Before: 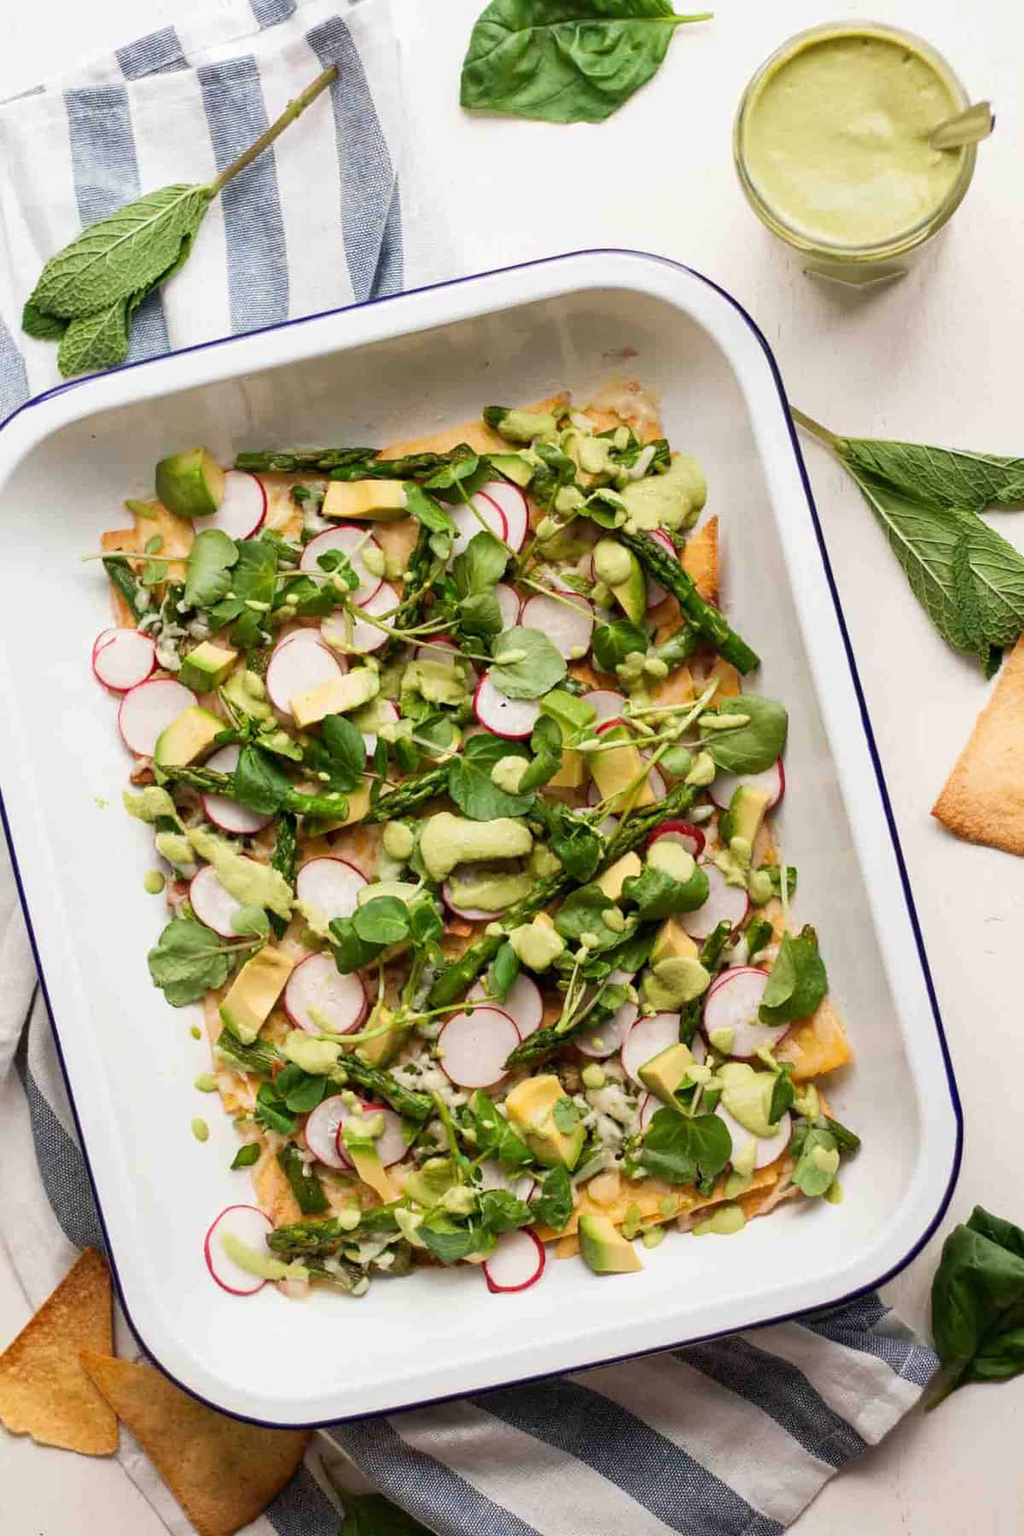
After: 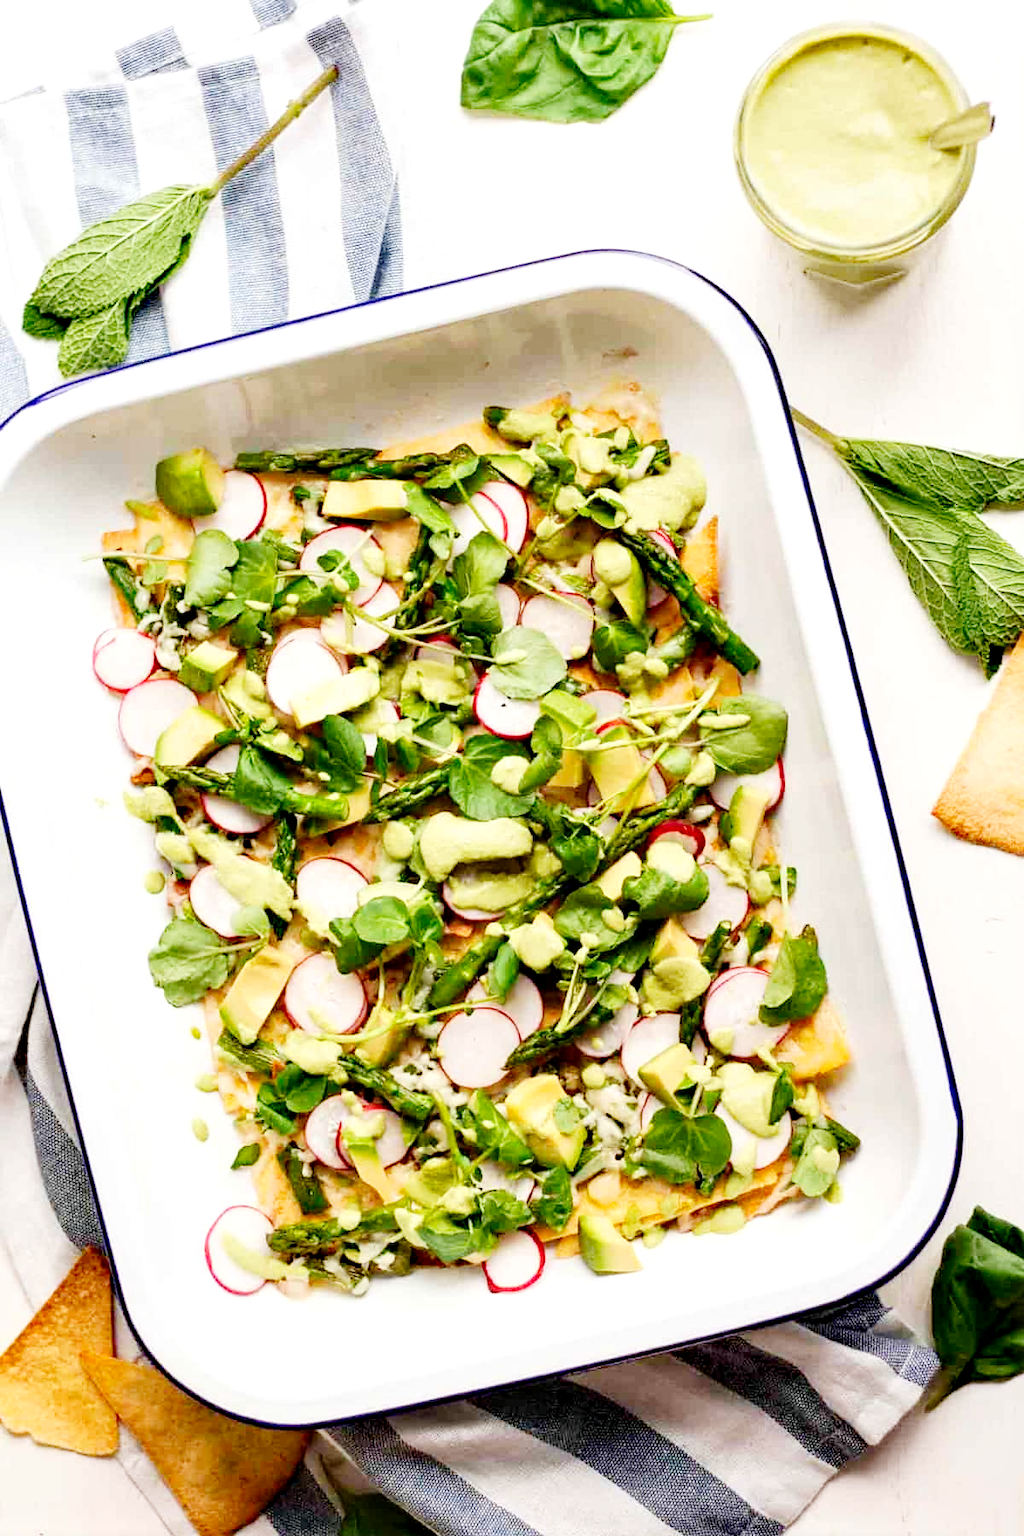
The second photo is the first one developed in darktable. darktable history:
base curve: curves: ch0 [(0, 0) (0.032, 0.025) (0.121, 0.166) (0.206, 0.329) (0.605, 0.79) (1, 1)], fusion 1, preserve colors none
exposure: exposure -0.158 EV, compensate highlight preservation false
